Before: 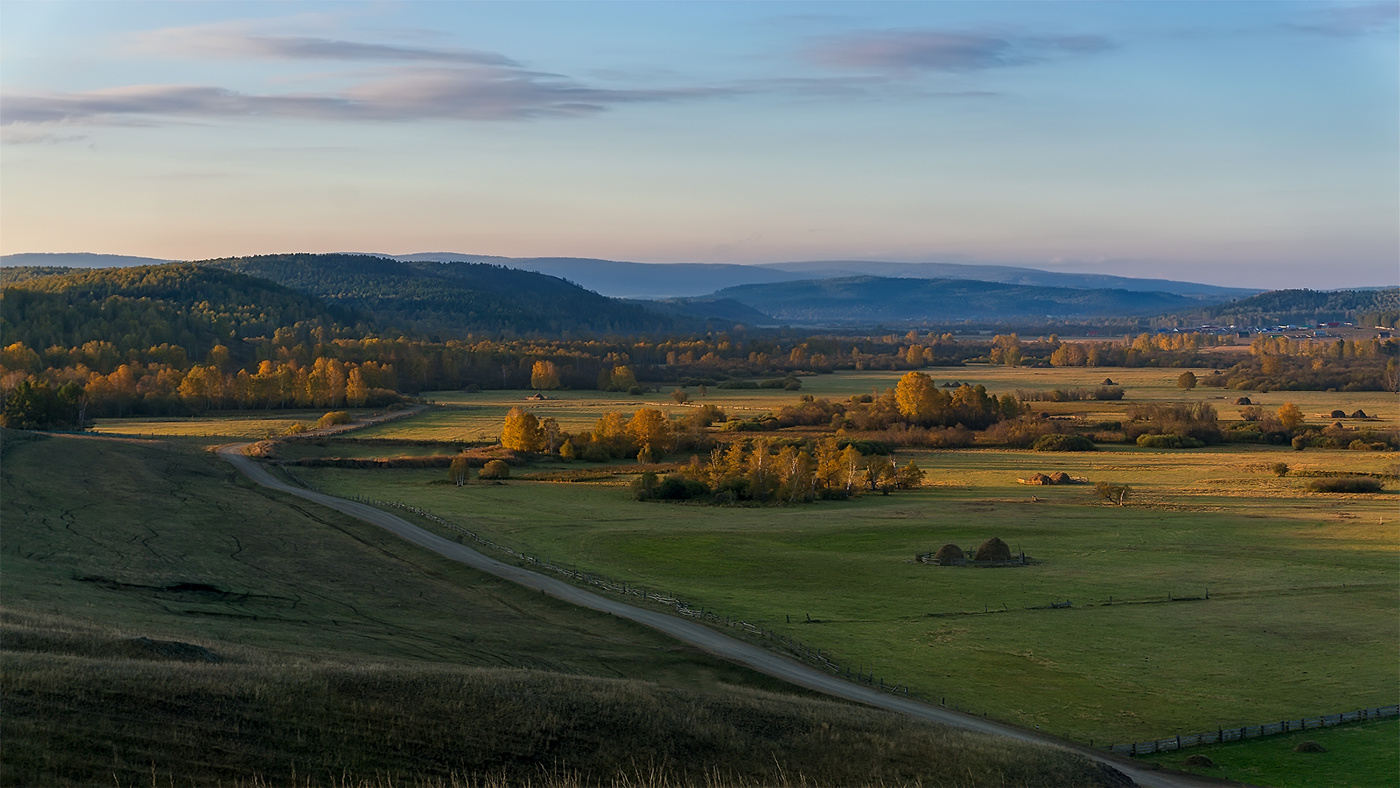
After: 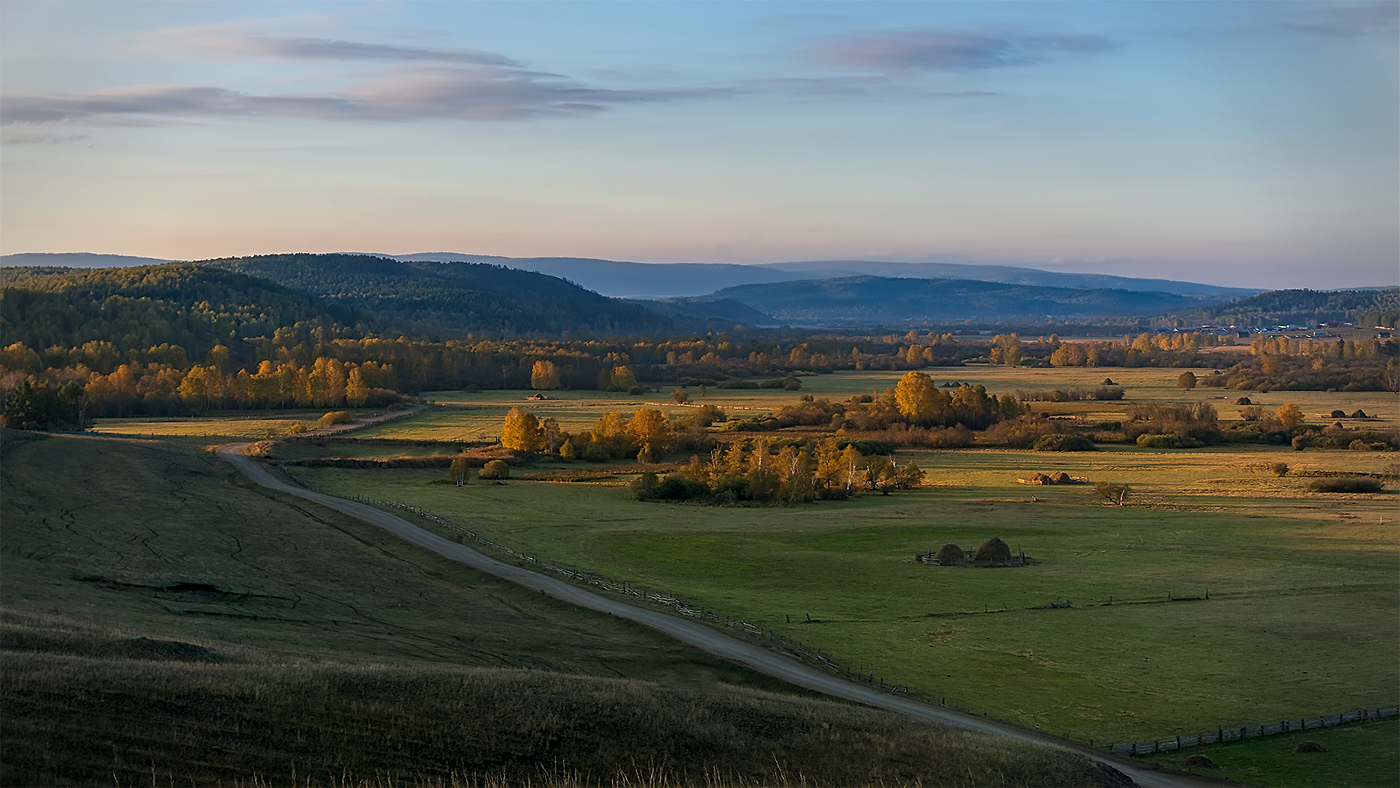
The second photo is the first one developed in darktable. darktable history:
sharpen: amount 0.2
vignetting: on, module defaults
